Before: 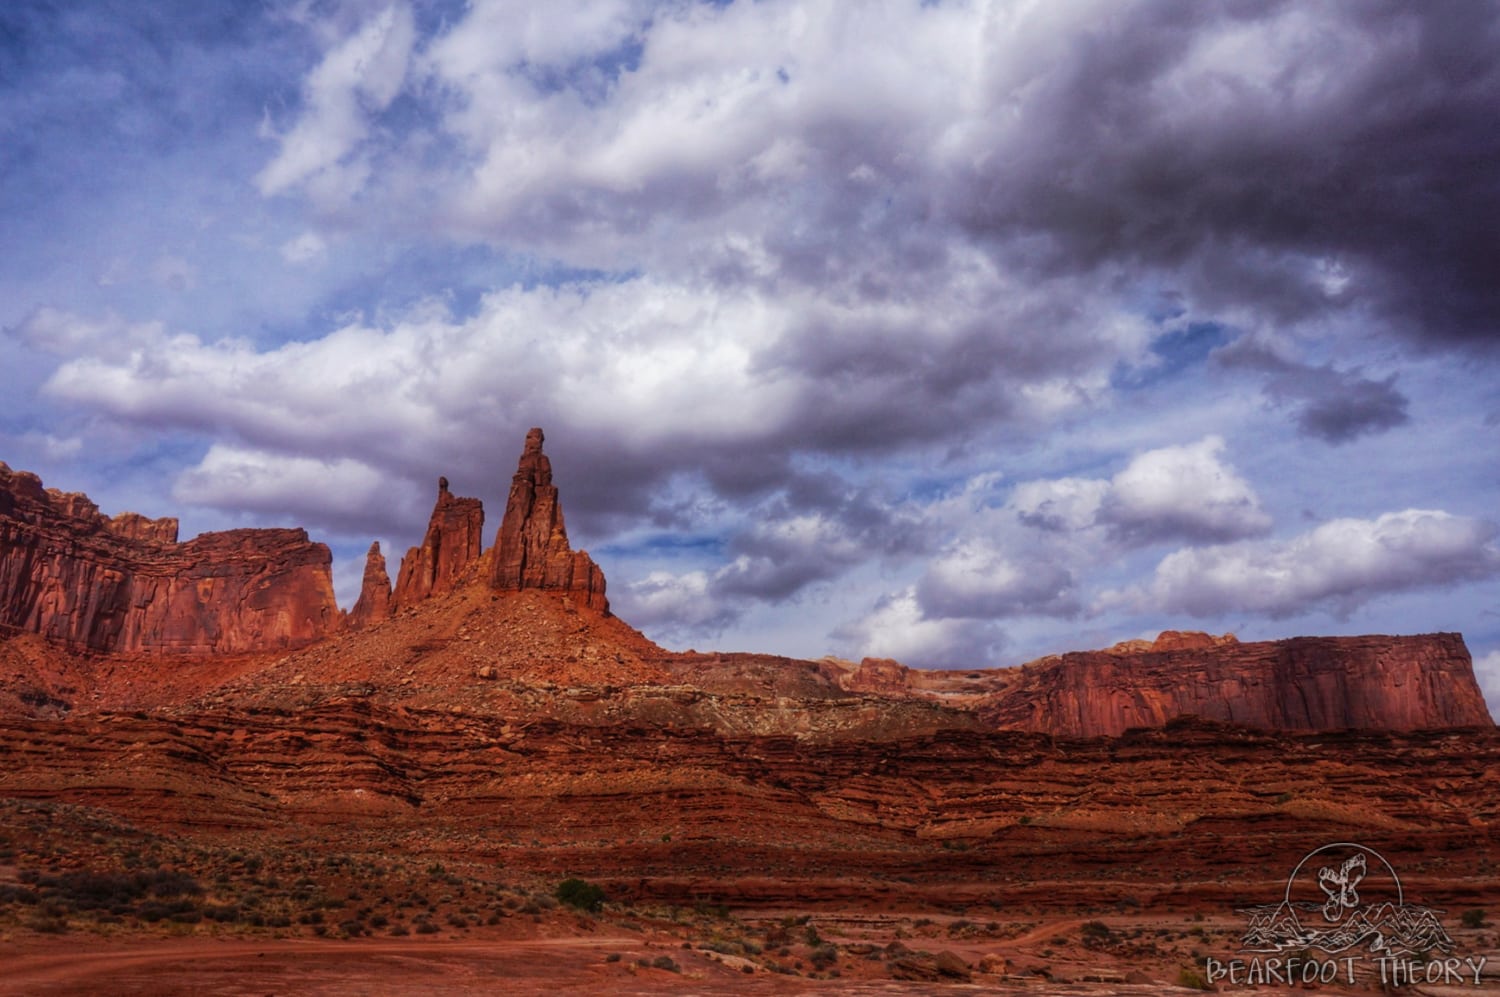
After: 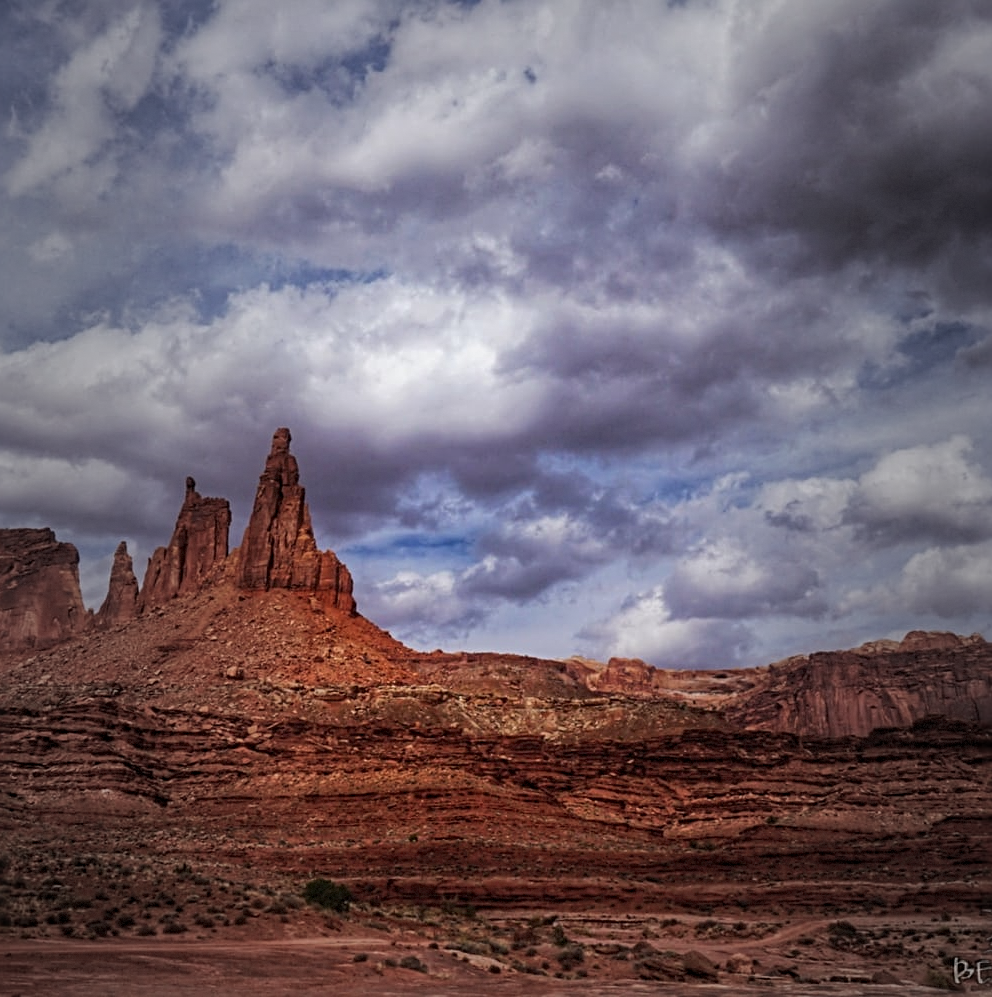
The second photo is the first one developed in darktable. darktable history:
sharpen: radius 3.96
crop: left 16.909%, right 16.895%
vignetting: fall-off start 18.85%, fall-off radius 137.45%, width/height ratio 0.622, shape 0.591, dithering 8-bit output
shadows and highlights: soften with gaussian
